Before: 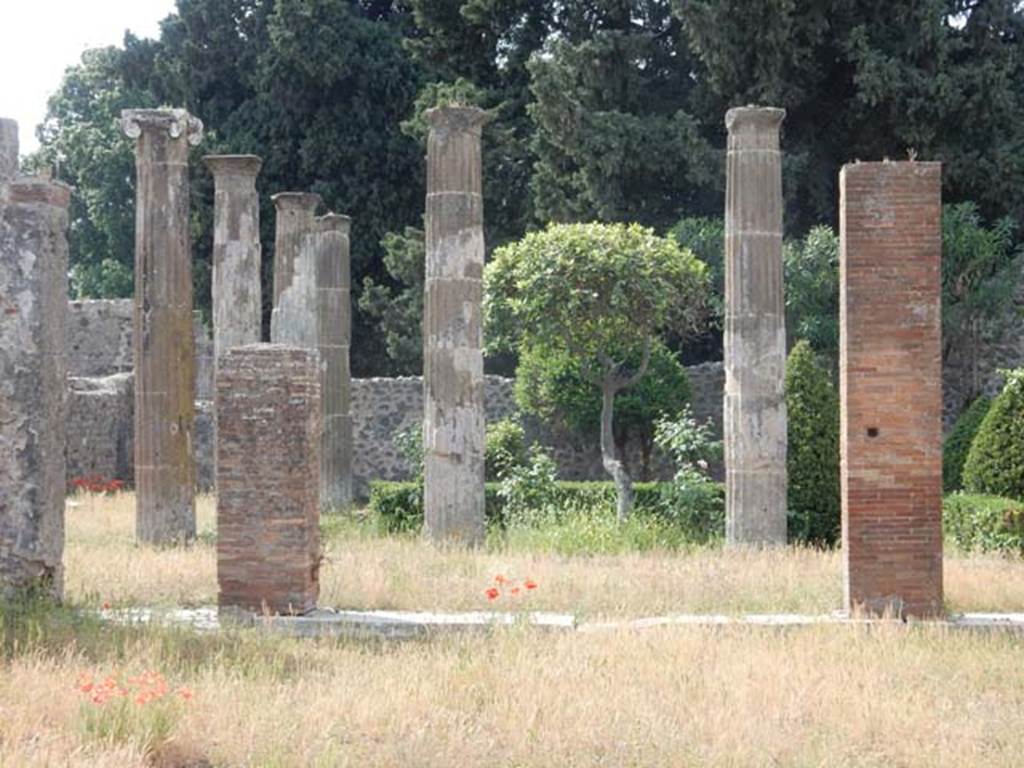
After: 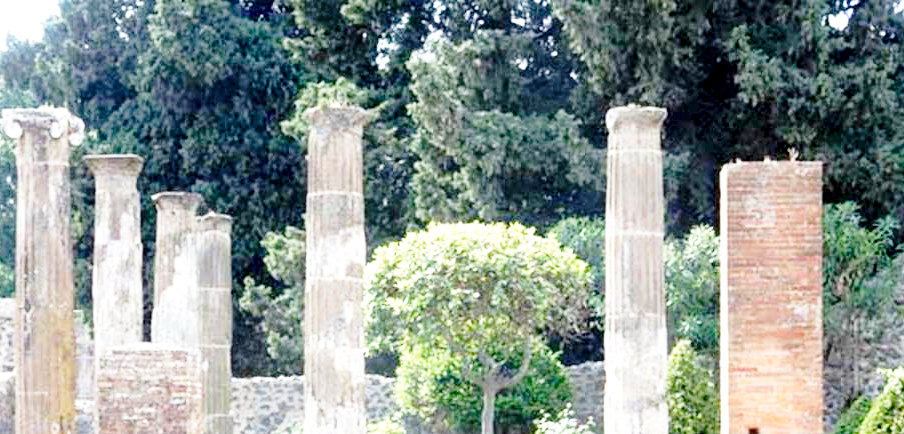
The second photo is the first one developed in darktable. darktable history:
exposure: black level correction 0.011, exposure 1.081 EV, compensate highlight preservation false
base curve: curves: ch0 [(0, 0) (0.028, 0.03) (0.121, 0.232) (0.46, 0.748) (0.859, 0.968) (1, 1)], preserve colors none
crop and rotate: left 11.677%, bottom 43.468%
